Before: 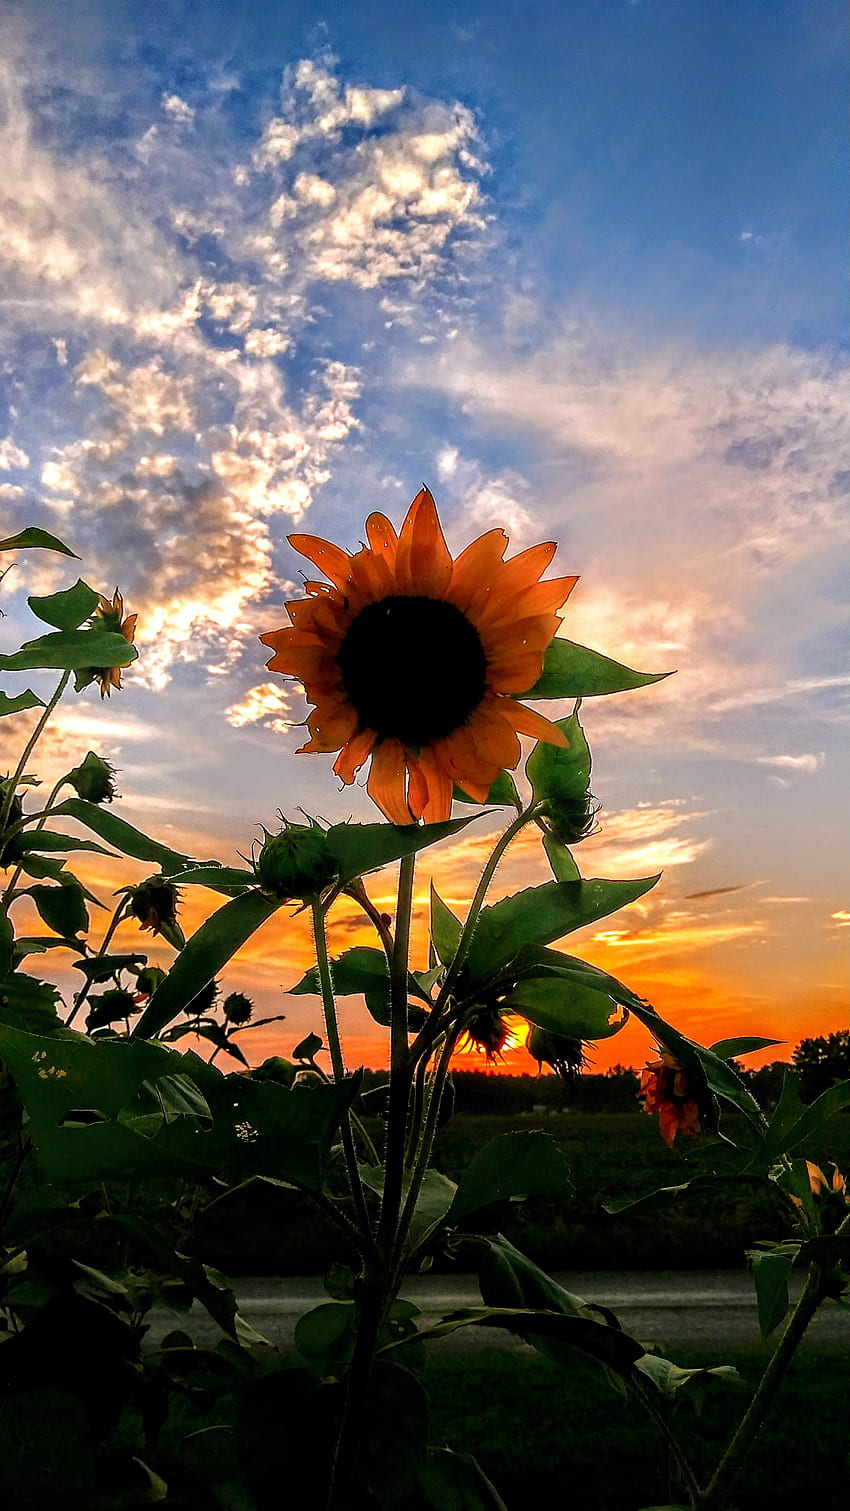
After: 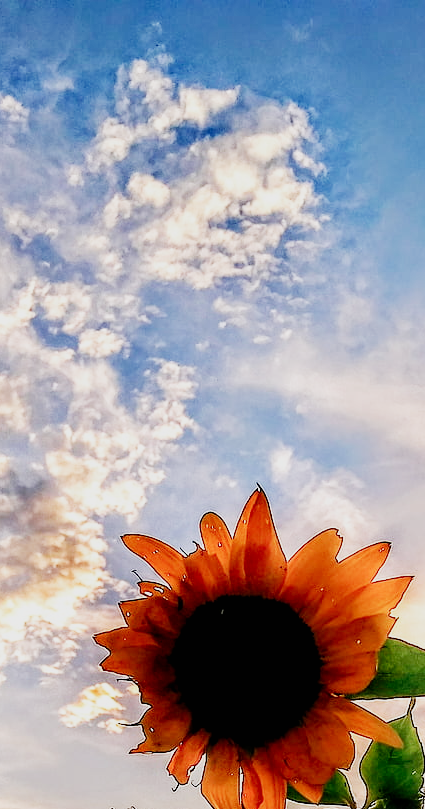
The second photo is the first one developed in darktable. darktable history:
sigmoid: skew -0.2, preserve hue 0%, red attenuation 0.1, red rotation 0.035, green attenuation 0.1, green rotation -0.017, blue attenuation 0.15, blue rotation -0.052, base primaries Rec2020
crop: left 19.556%, right 30.401%, bottom 46.458%
exposure: black level correction 0.001, exposure 0.675 EV, compensate highlight preservation false
